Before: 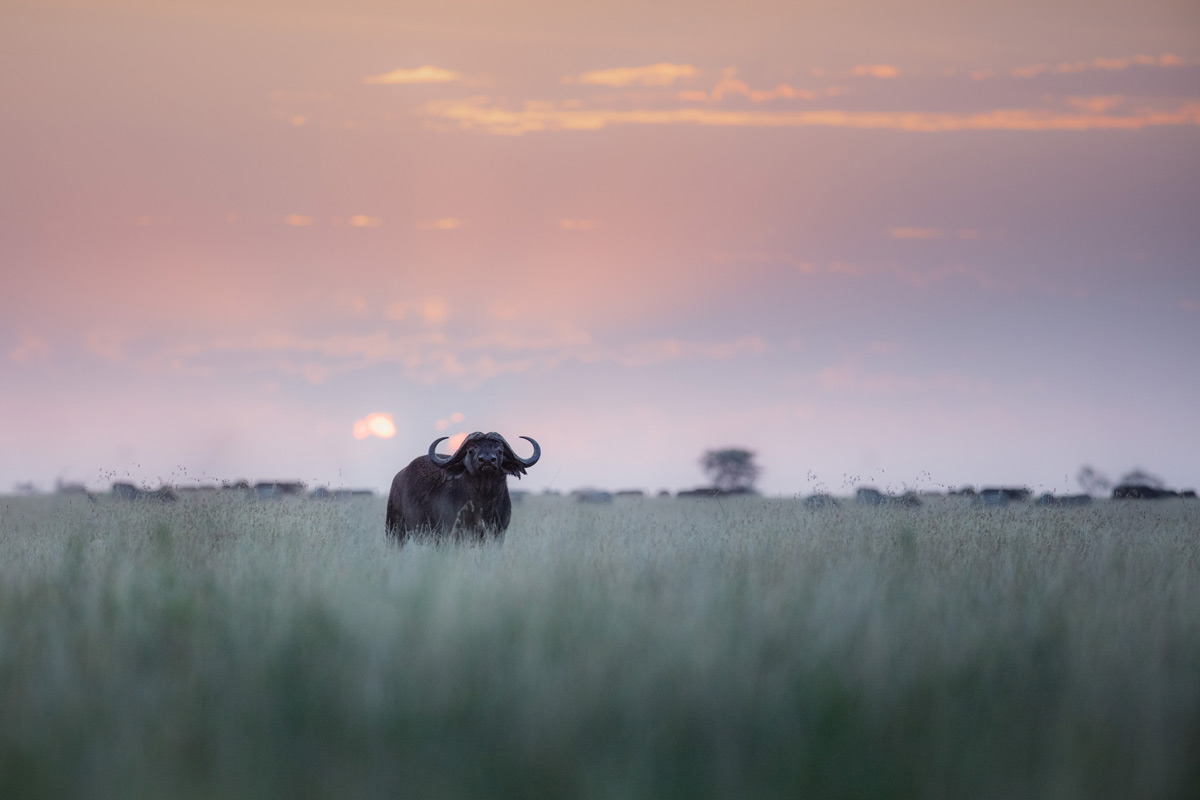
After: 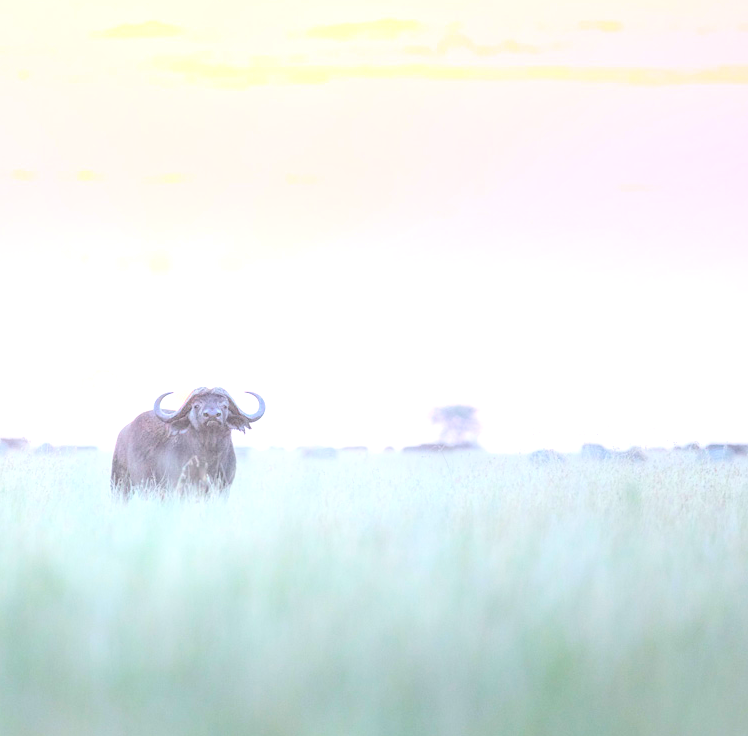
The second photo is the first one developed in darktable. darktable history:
contrast brightness saturation: brightness 1
crop and rotate: left 22.918%, top 5.629%, right 14.711%, bottom 2.247%
exposure: black level correction 0, exposure 1.741 EV, compensate exposure bias true, compensate highlight preservation false
